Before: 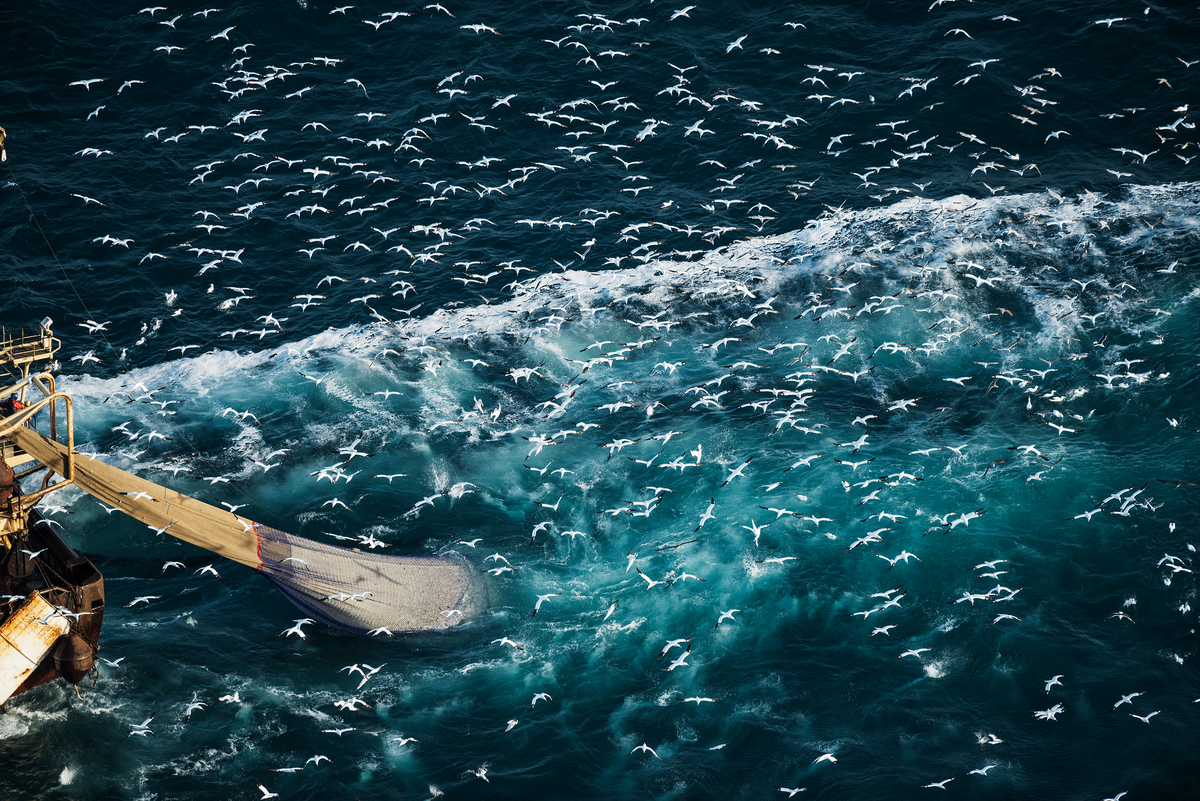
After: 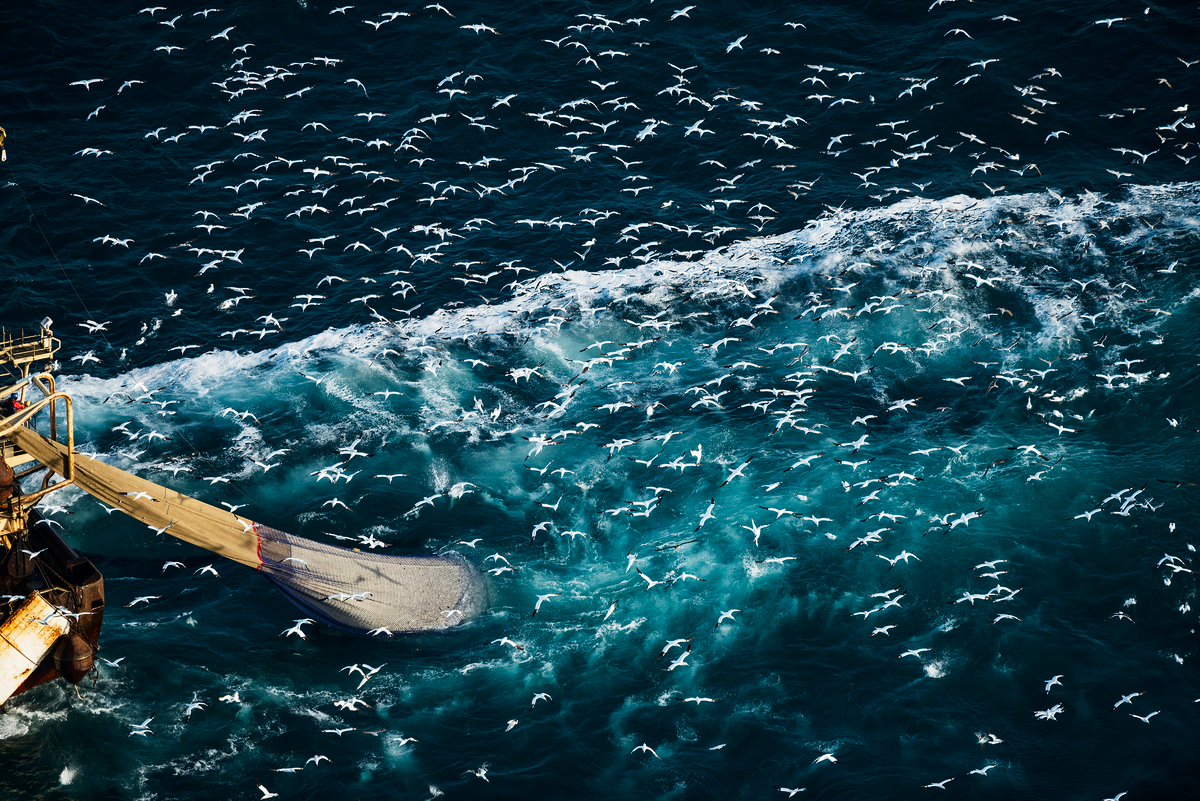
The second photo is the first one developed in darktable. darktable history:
contrast brightness saturation: contrast 0.128, brightness -0.049, saturation 0.151
